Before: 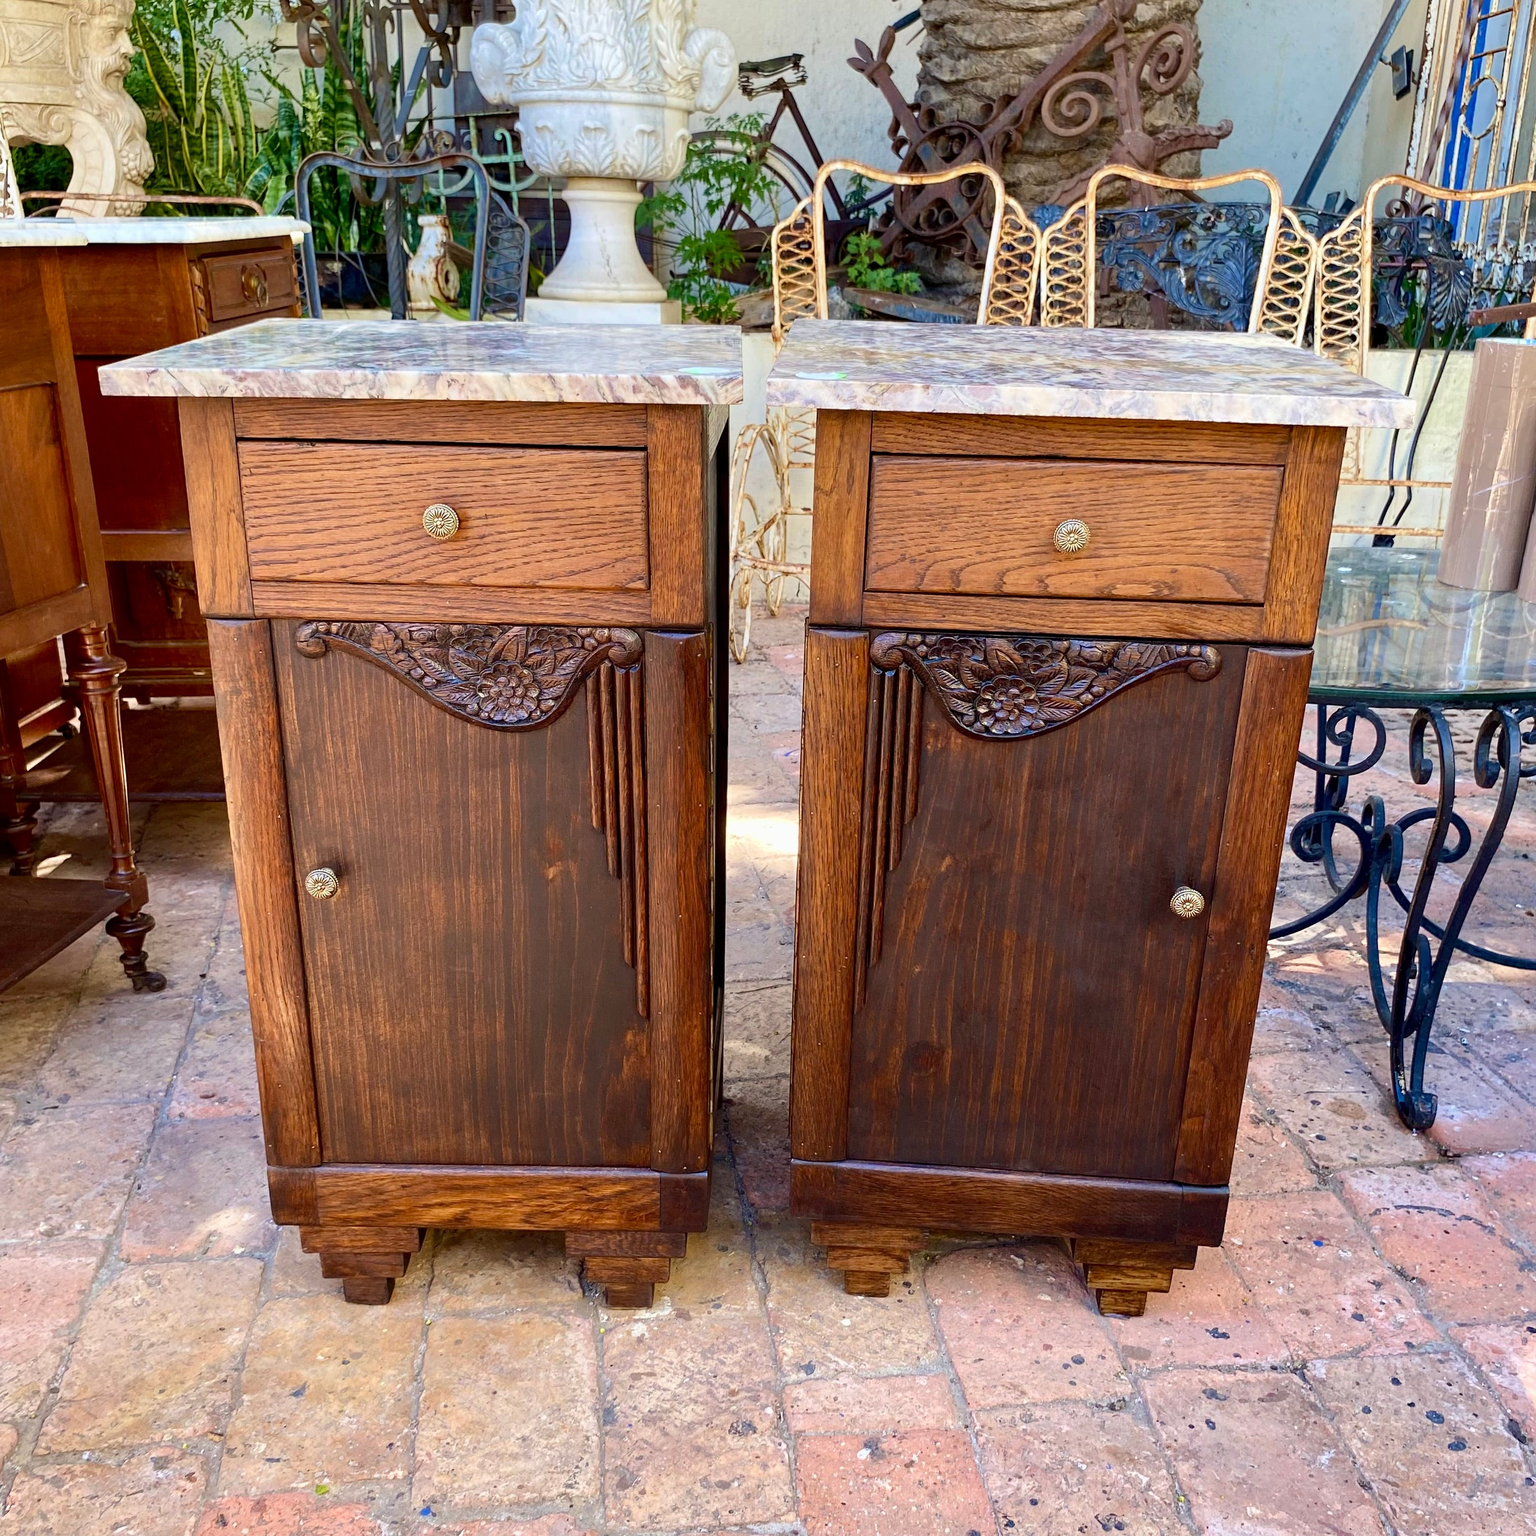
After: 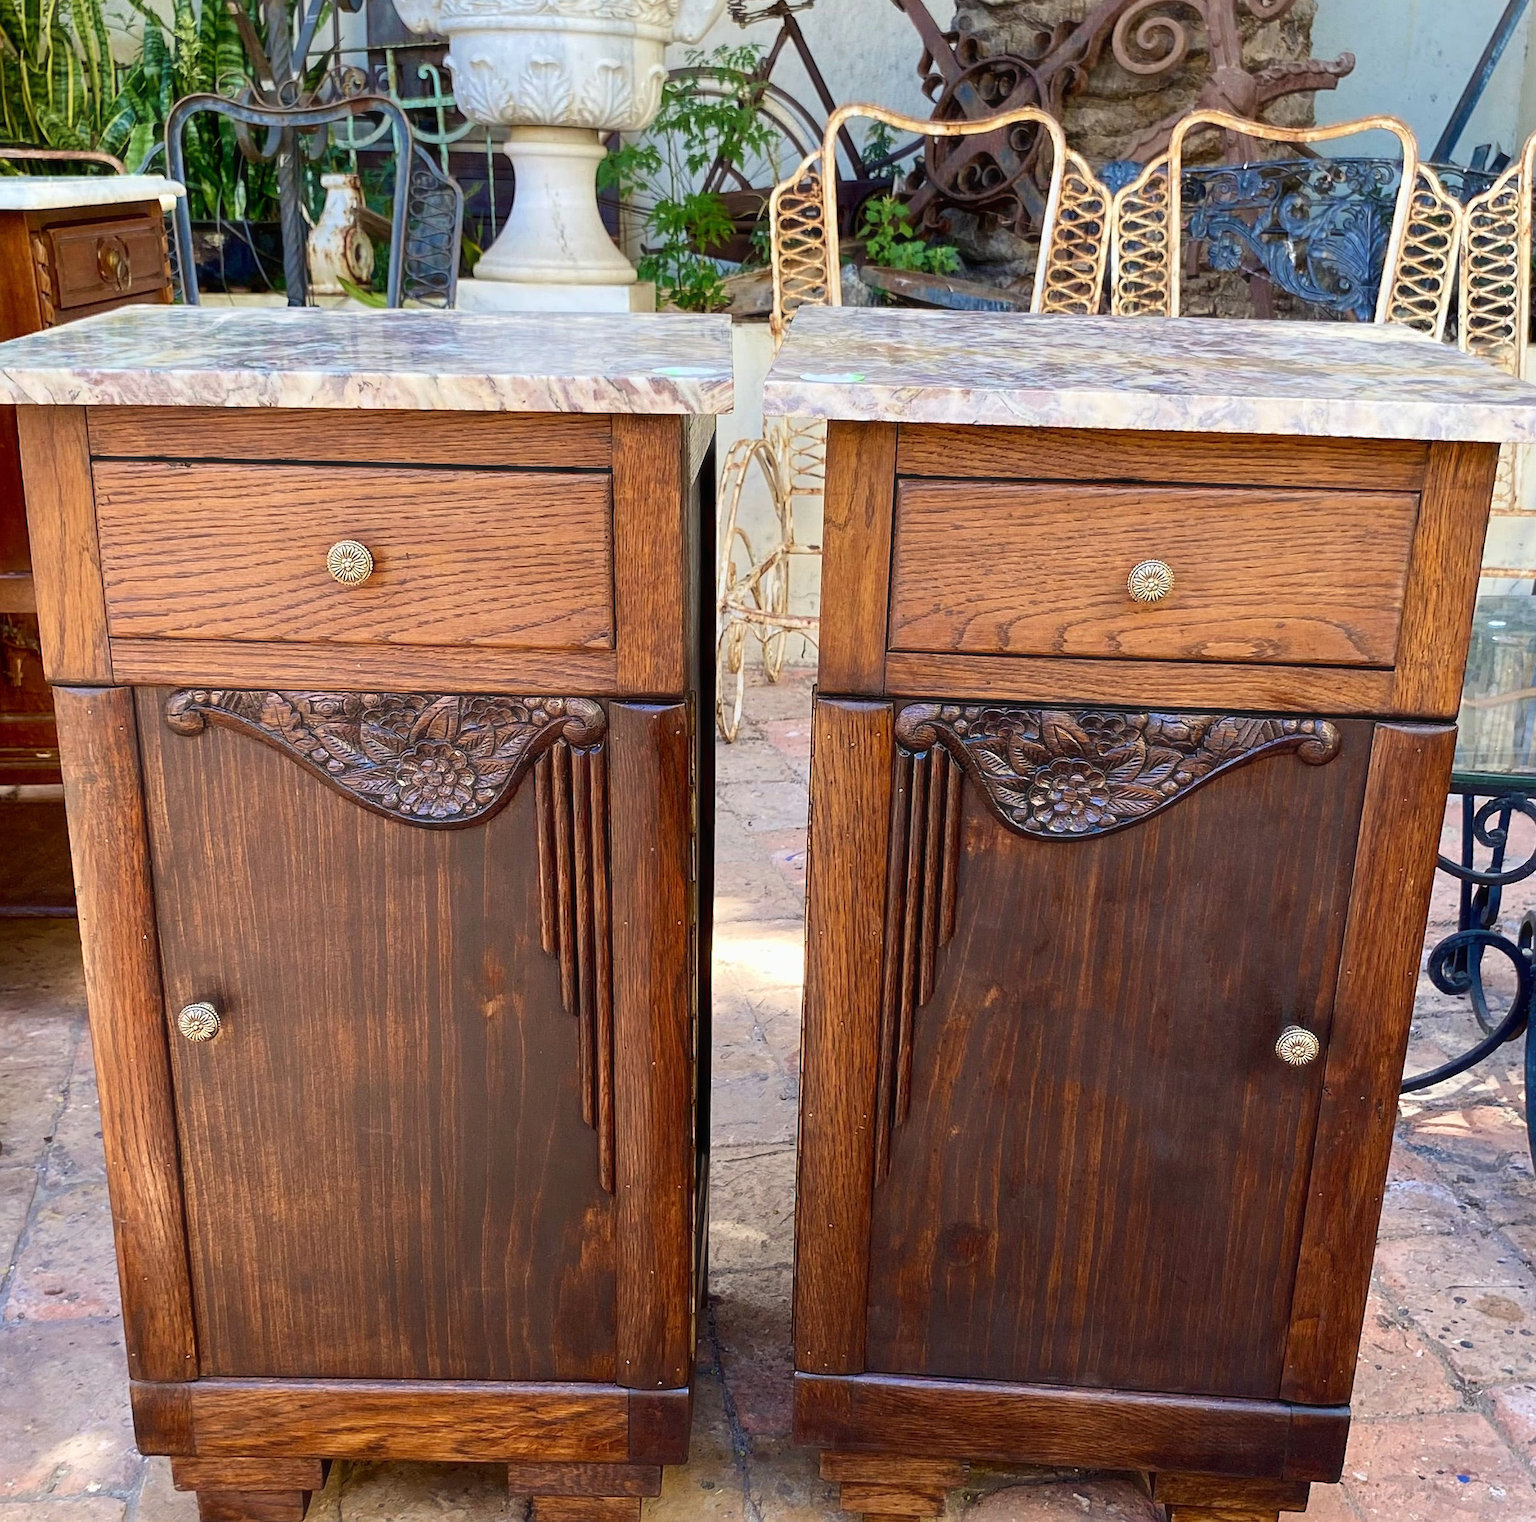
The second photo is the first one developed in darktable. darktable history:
crop and rotate: left 10.77%, top 5.1%, right 10.41%, bottom 16.76%
sharpen: amount 0.2
haze removal: strength -0.1, adaptive false
